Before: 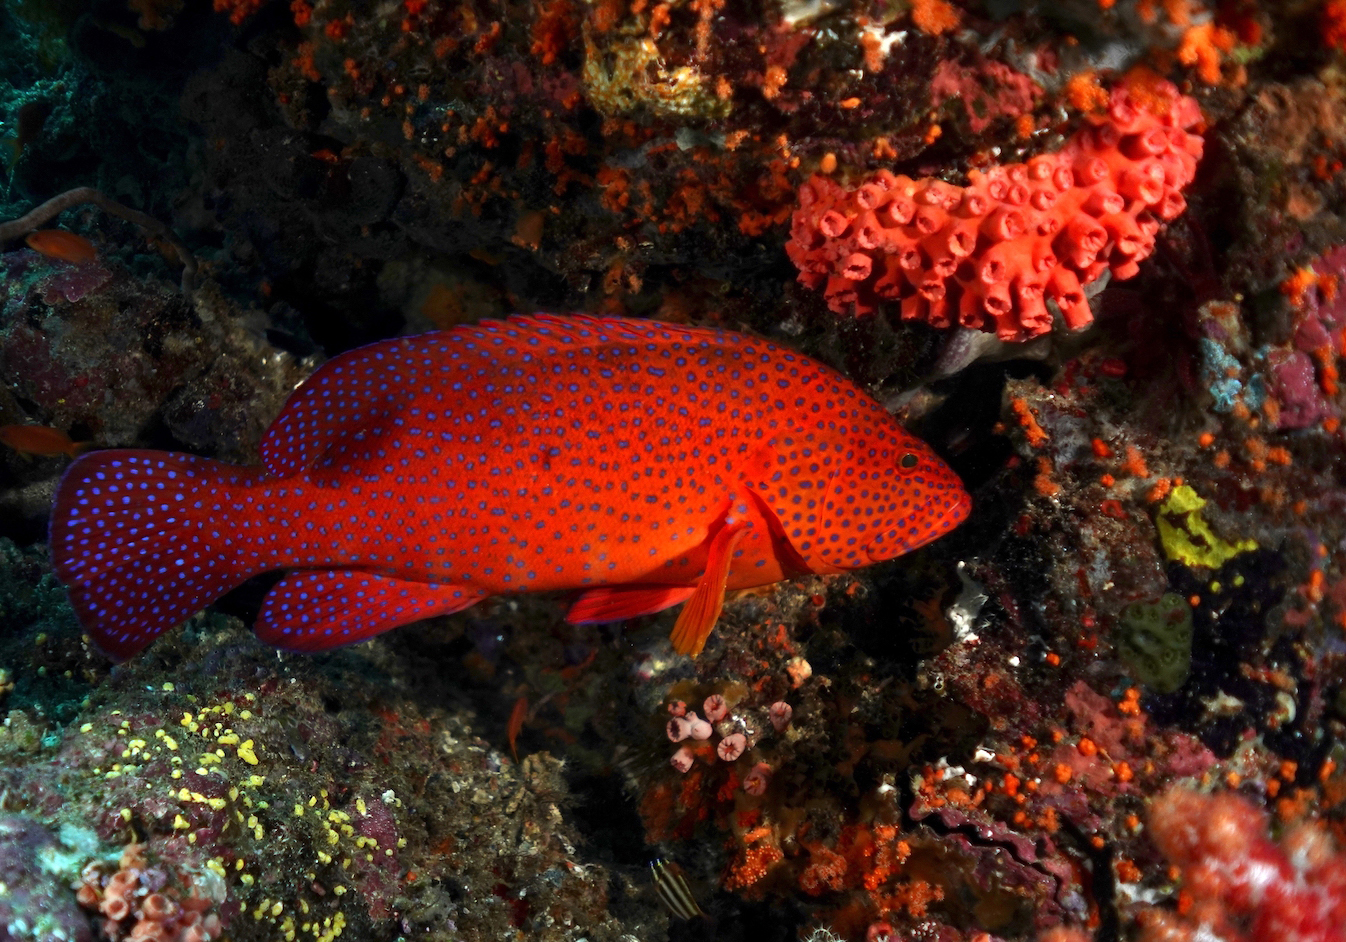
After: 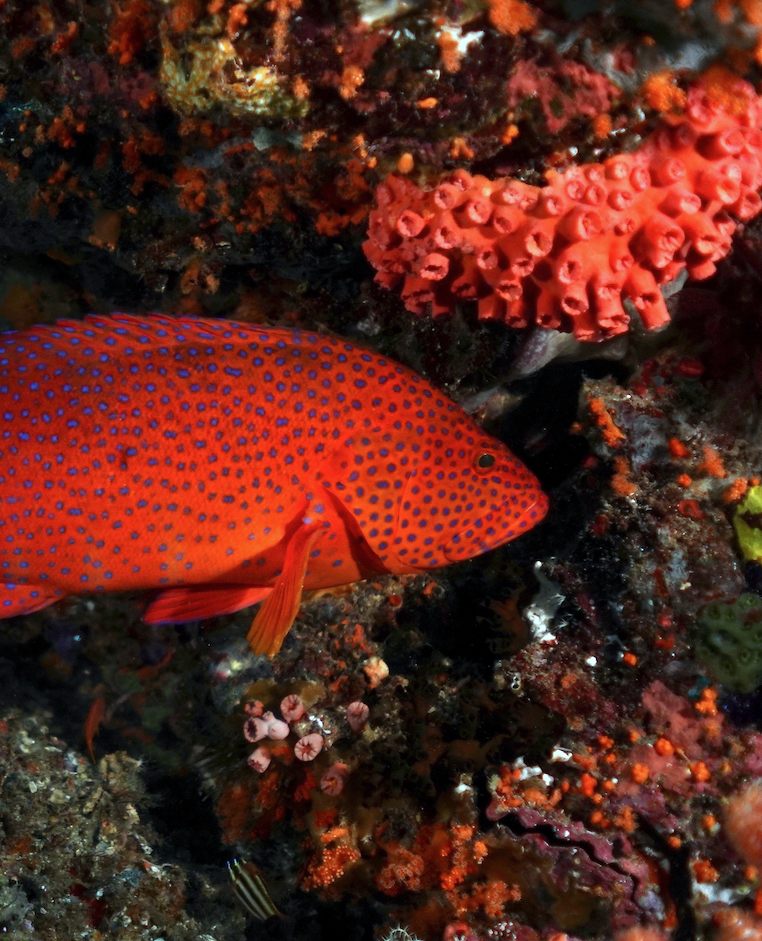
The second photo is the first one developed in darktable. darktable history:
crop: left 31.458%, top 0%, right 11.876%
color calibration: illuminant F (fluorescent), F source F9 (Cool White Deluxe 4150 K) – high CRI, x 0.374, y 0.373, temperature 4158.34 K
